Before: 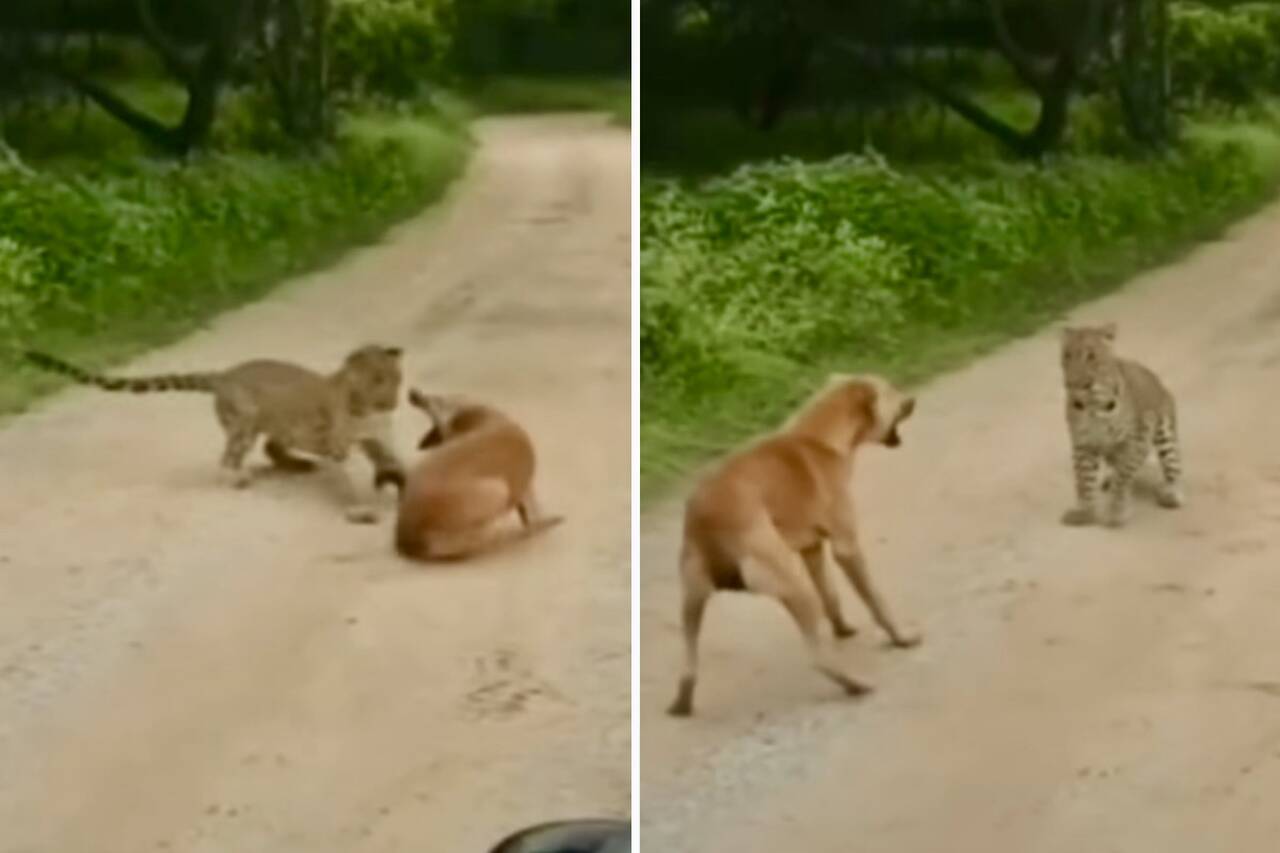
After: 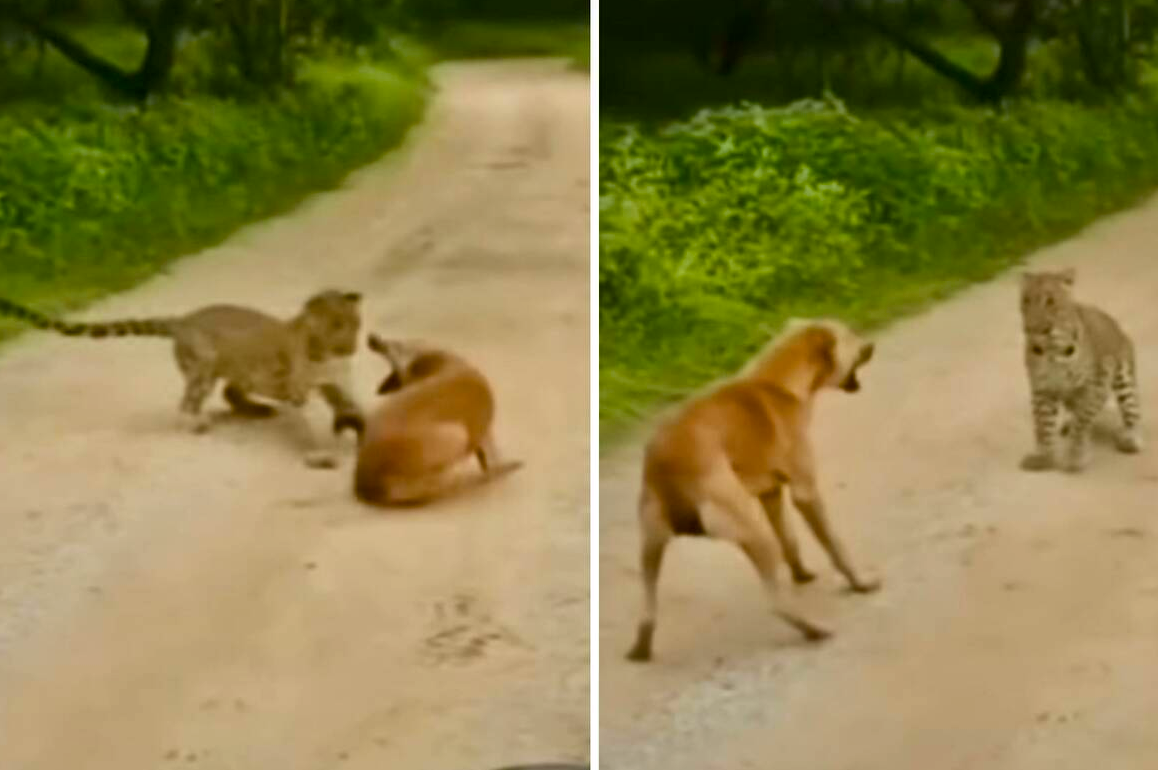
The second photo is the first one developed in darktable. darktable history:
crop: left 3.253%, top 6.498%, right 6.27%, bottom 3.232%
local contrast: mode bilateral grid, contrast 20, coarseness 50, detail 119%, midtone range 0.2
color balance rgb: shadows lift › chroma 0.842%, shadows lift › hue 112.02°, power › chroma 0.289%, power › hue 25.37°, perceptual saturation grading › global saturation 31.197%
